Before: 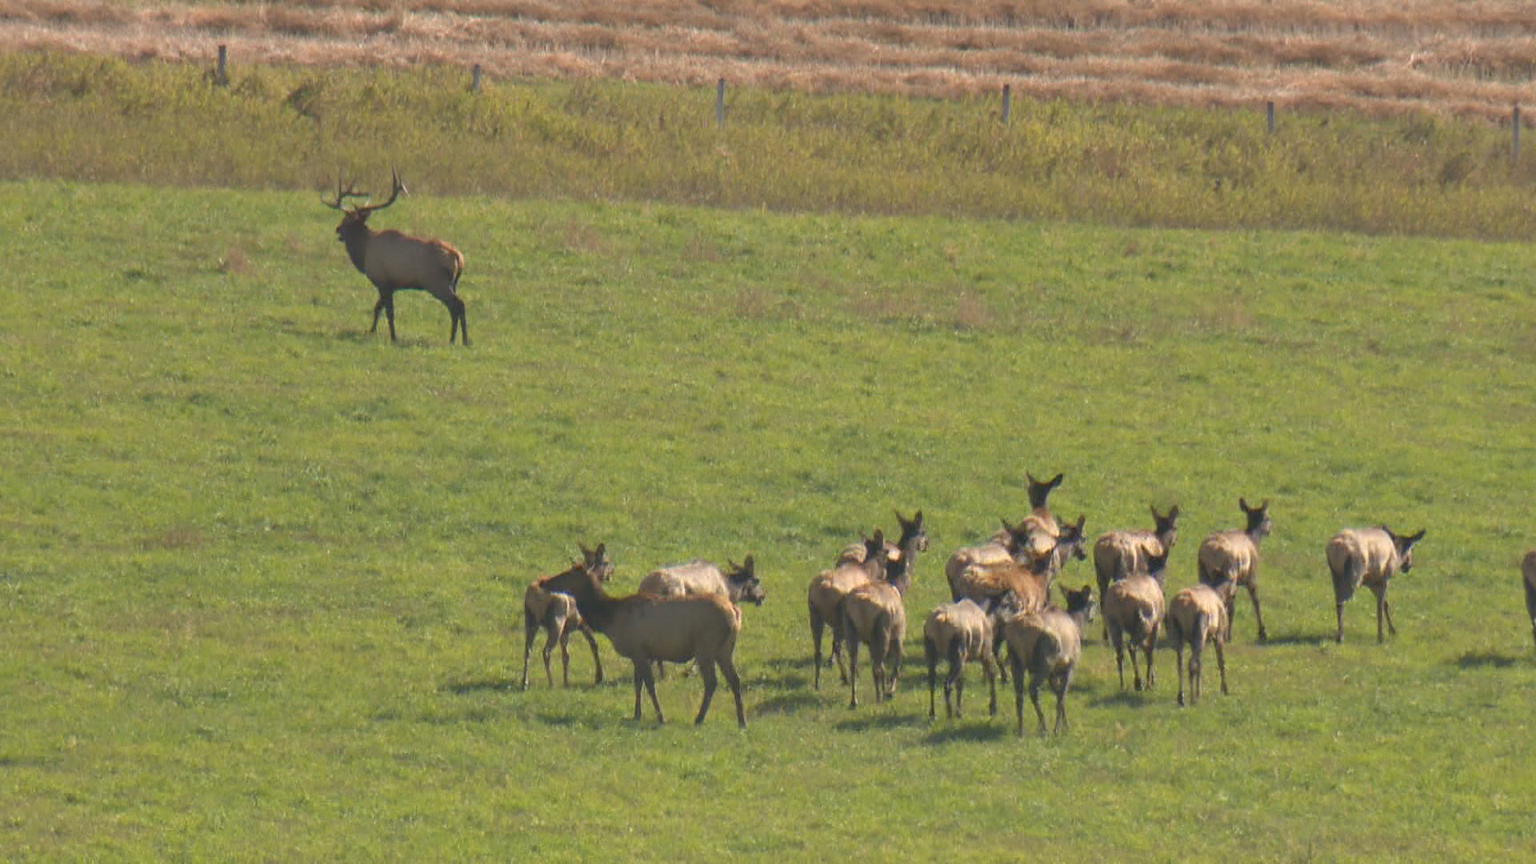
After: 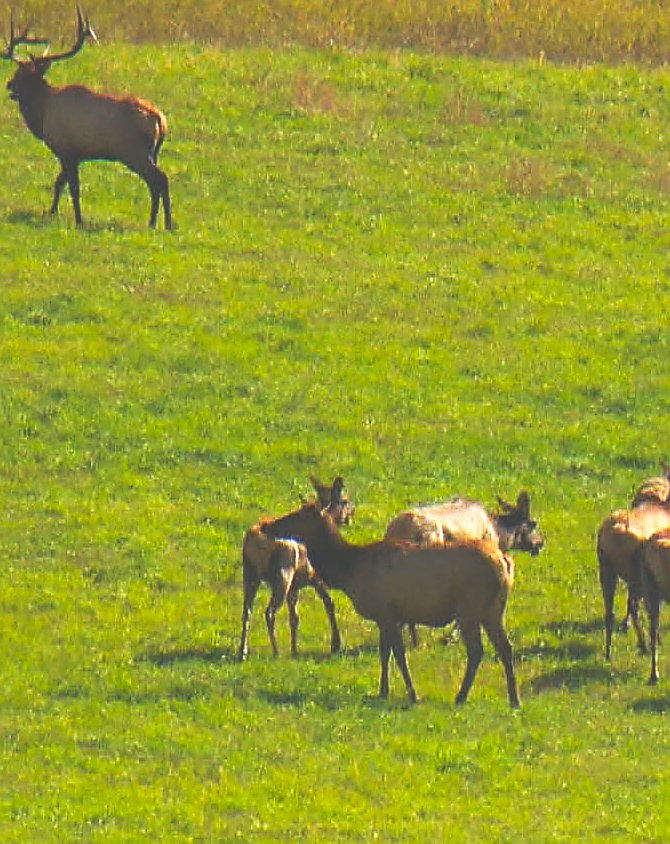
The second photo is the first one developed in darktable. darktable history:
color correction: highlights b* -0.035, saturation 1.36
sharpen: radius 1.366, amount 1.25, threshold 0.79
base curve: curves: ch0 [(0, 0.036) (0.007, 0.037) (0.604, 0.887) (1, 1)], preserve colors none
crop and rotate: left 21.524%, top 18.782%, right 43.552%, bottom 3.001%
